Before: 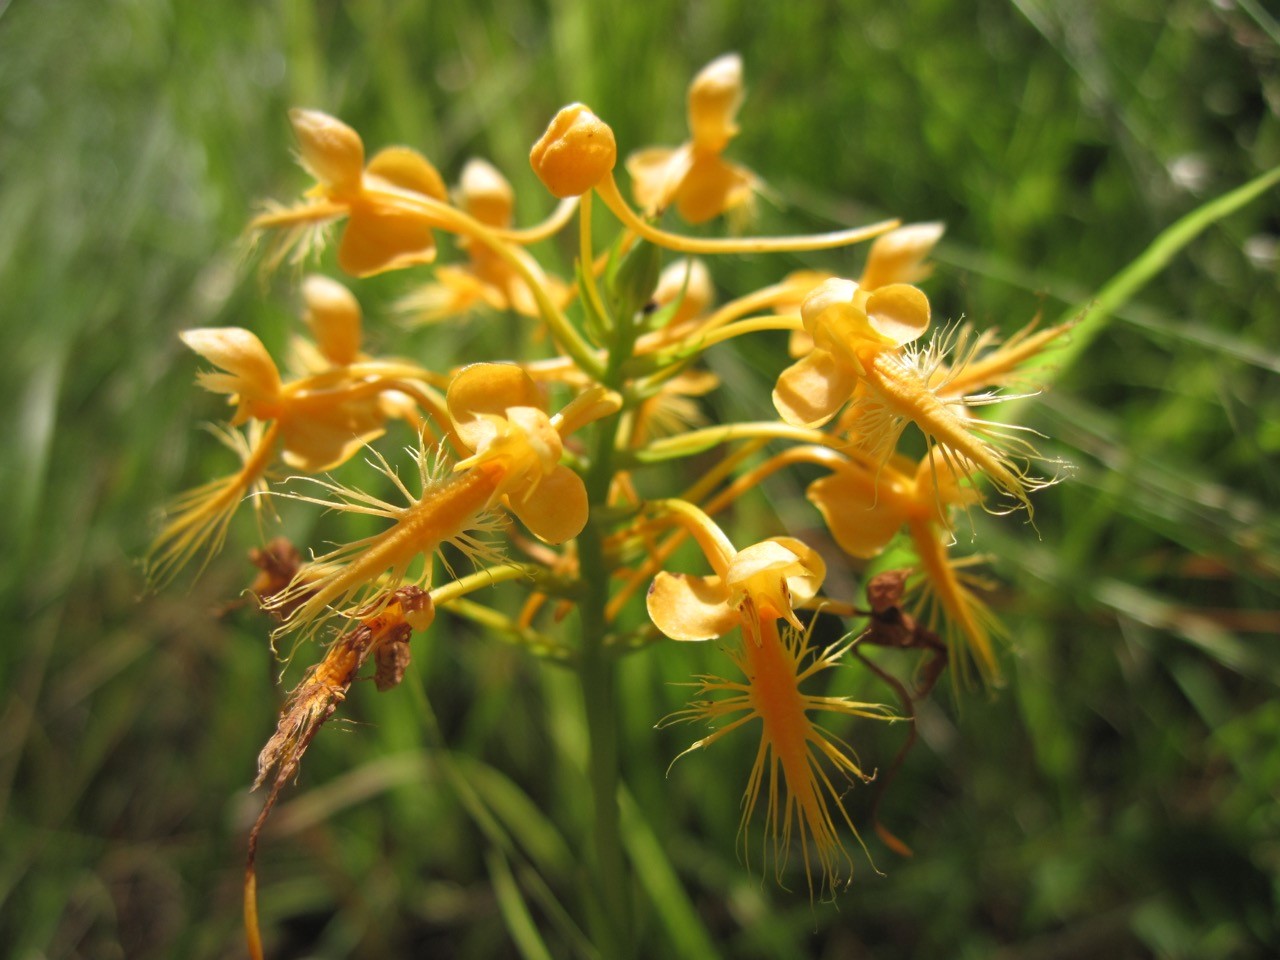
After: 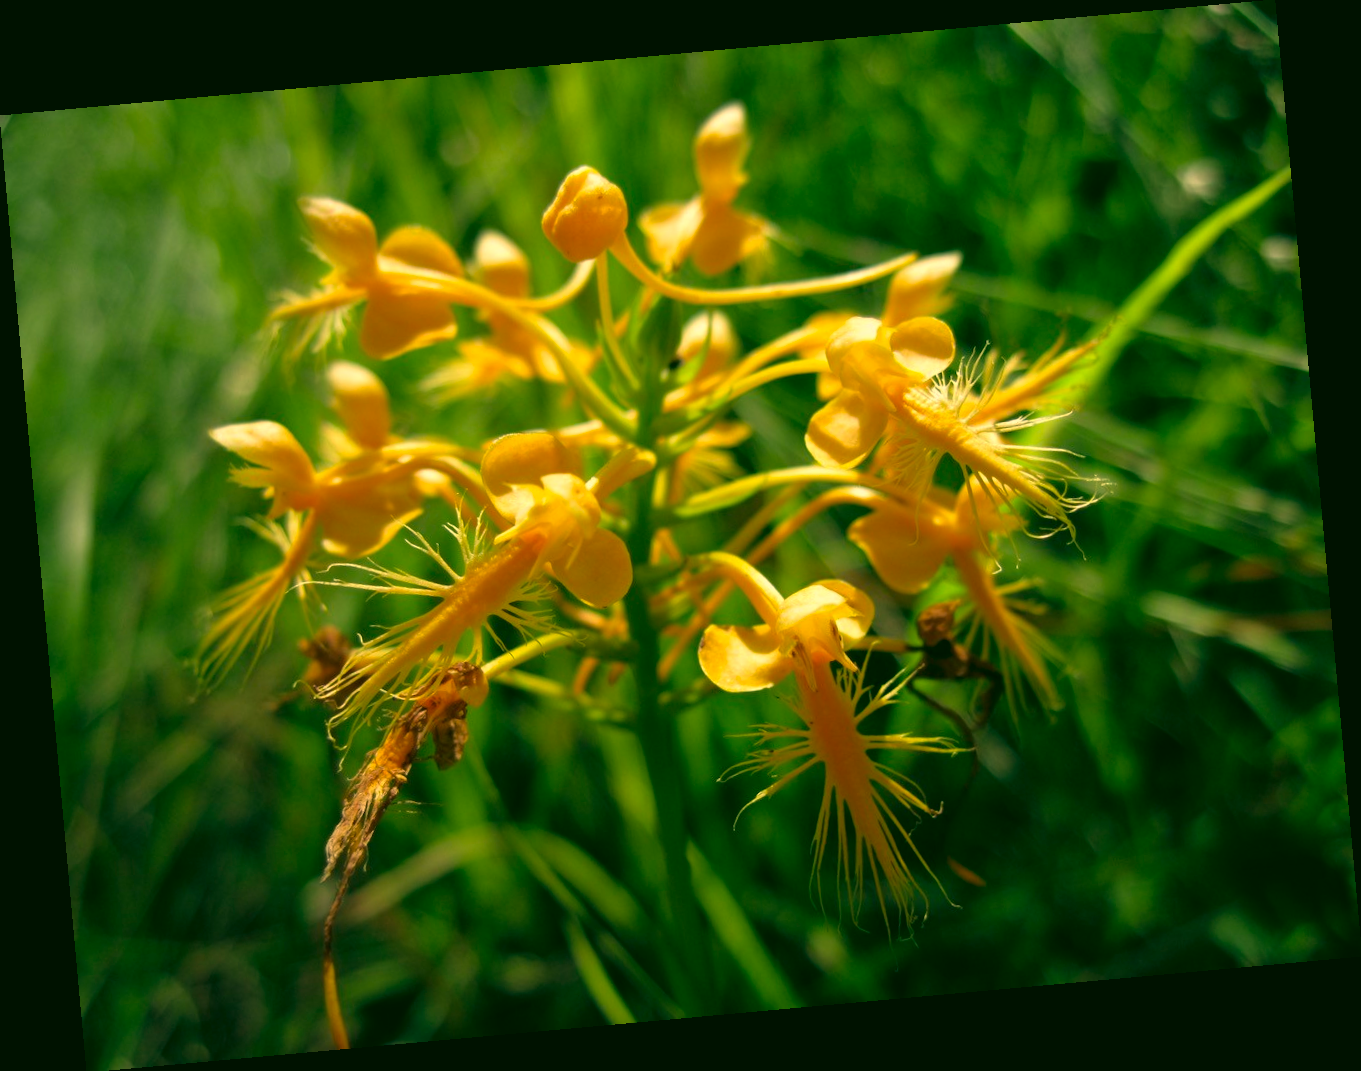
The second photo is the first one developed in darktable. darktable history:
tone curve: curves: ch0 [(0, 0) (0.106, 0.041) (0.256, 0.197) (0.37, 0.336) (0.513, 0.481) (0.667, 0.629) (1, 1)]; ch1 [(0, 0) (0.502, 0.505) (0.553, 0.577) (1, 1)]; ch2 [(0, 0) (0.5, 0.495) (0.56, 0.544) (1, 1)], color space Lab, independent channels, preserve colors none
color correction: highlights a* 5.62, highlights b* 33.57, shadows a* -25.86, shadows b* 4.02
rotate and perspective: rotation -5.2°, automatic cropping off
